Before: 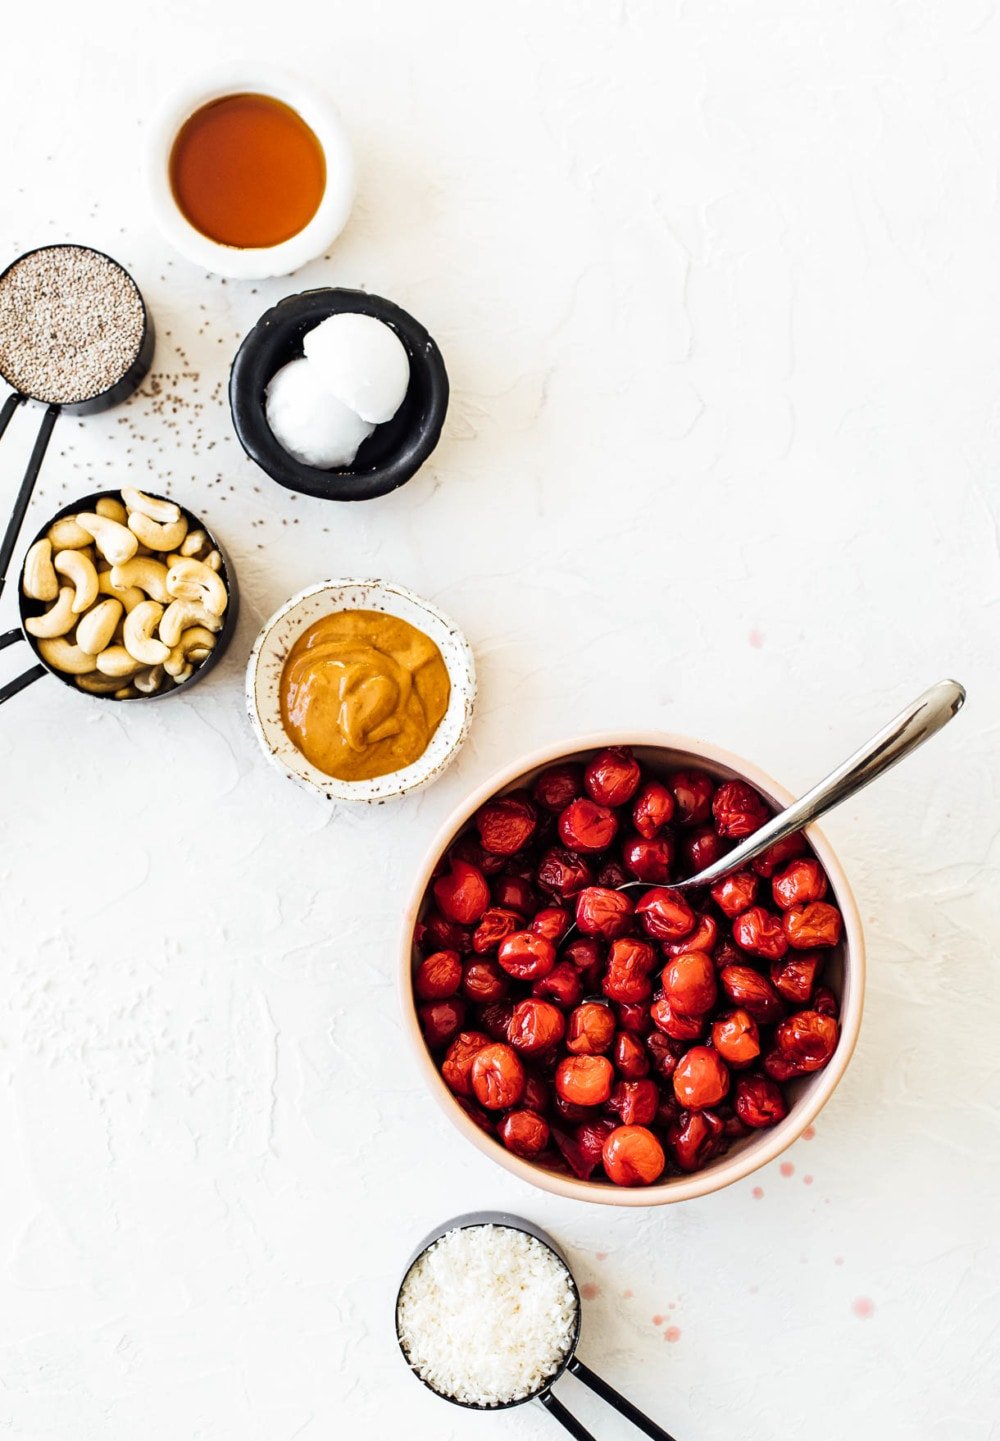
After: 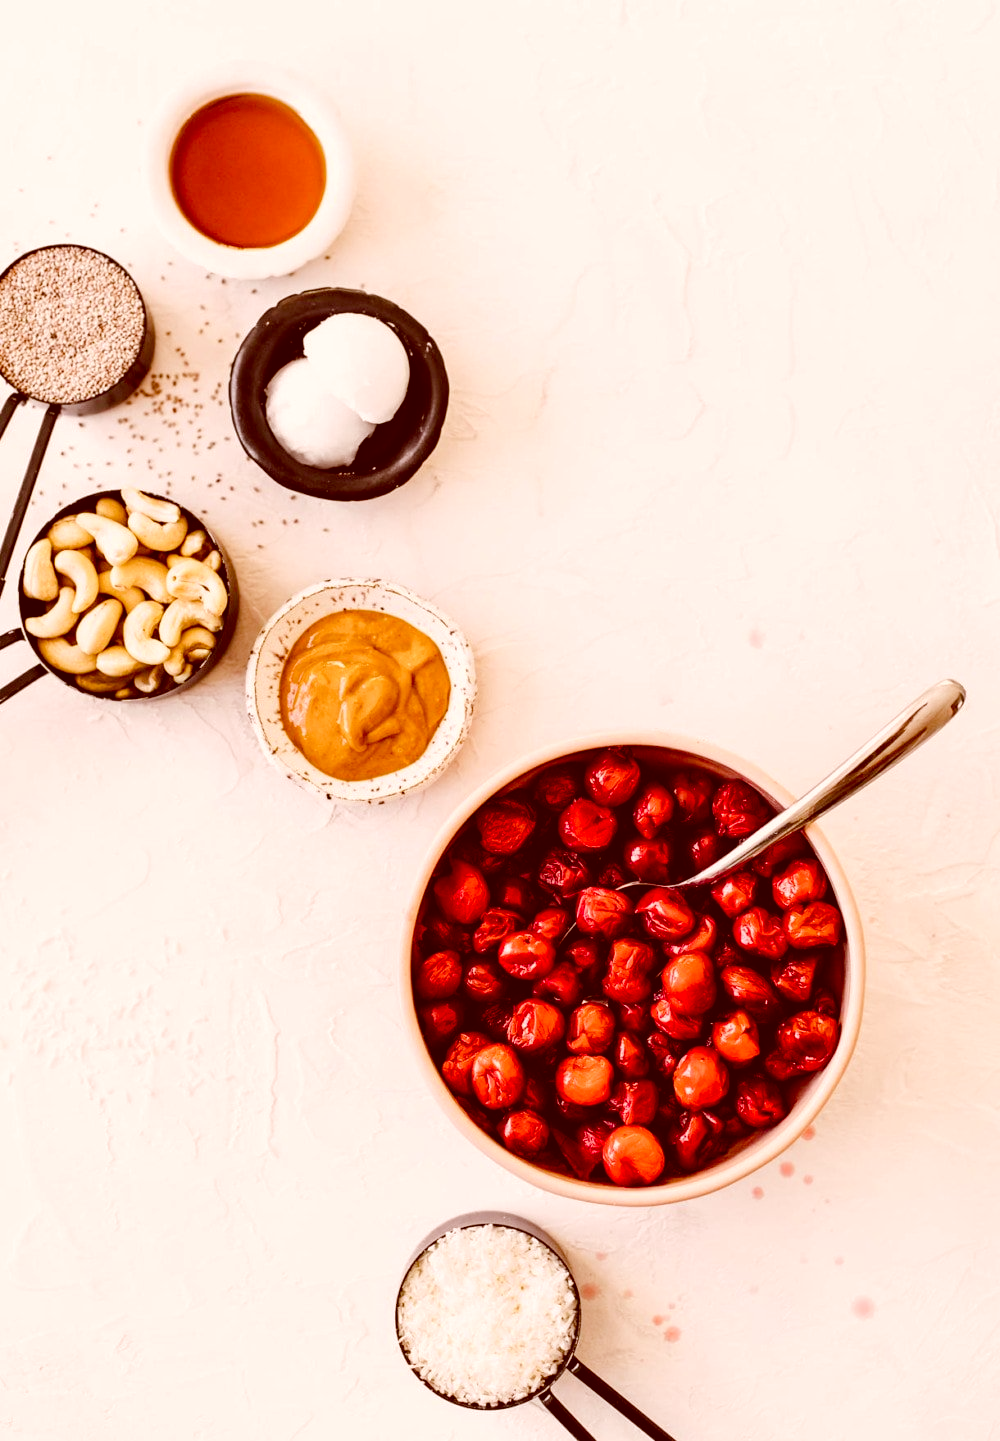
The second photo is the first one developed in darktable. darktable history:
color correction: highlights a* 9.09, highlights b* 8.63, shadows a* 39.41, shadows b* 39.26, saturation 0.796
color balance rgb: shadows lift › chroma 3.918%, shadows lift › hue 90.54°, perceptual saturation grading › global saturation 20%, perceptual saturation grading › highlights -25.069%, perceptual saturation grading › shadows 50.156%, perceptual brilliance grading › mid-tones 10.347%, perceptual brilliance grading › shadows 14.332%
